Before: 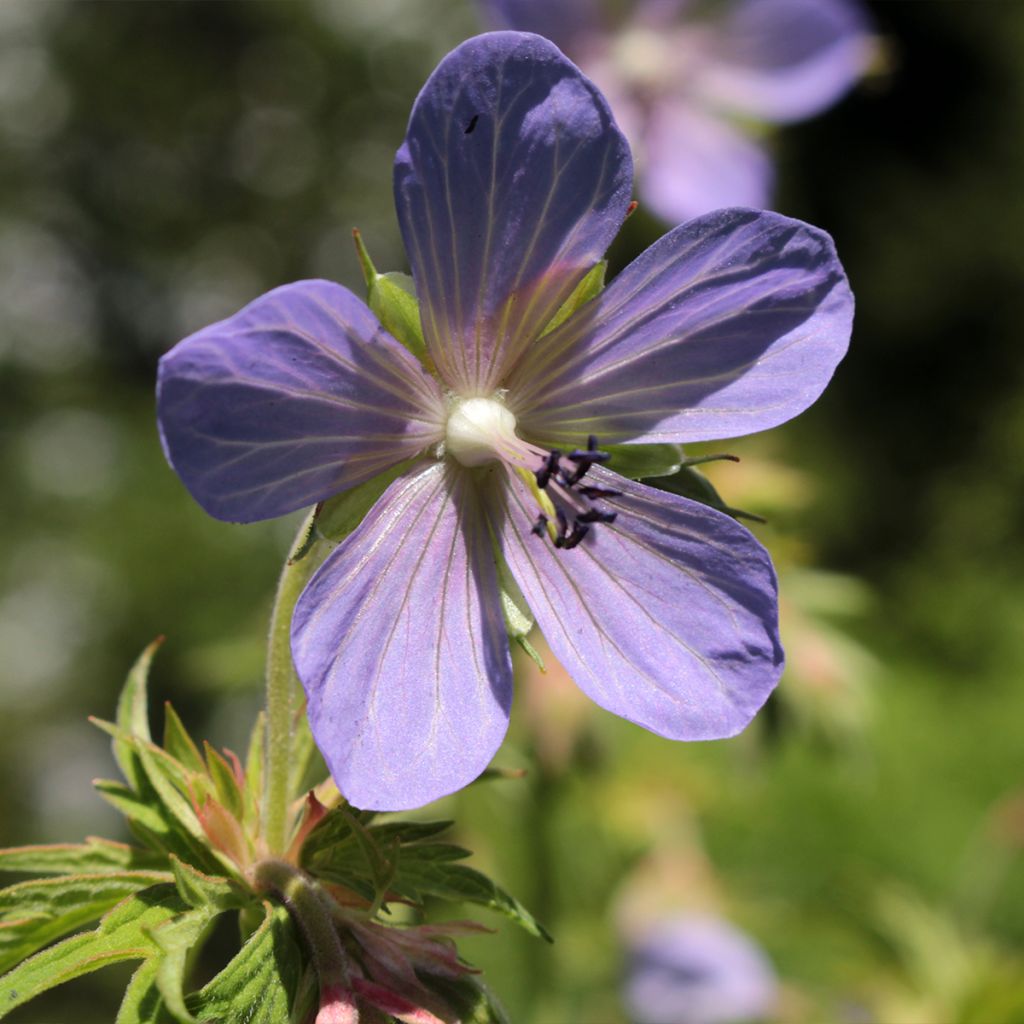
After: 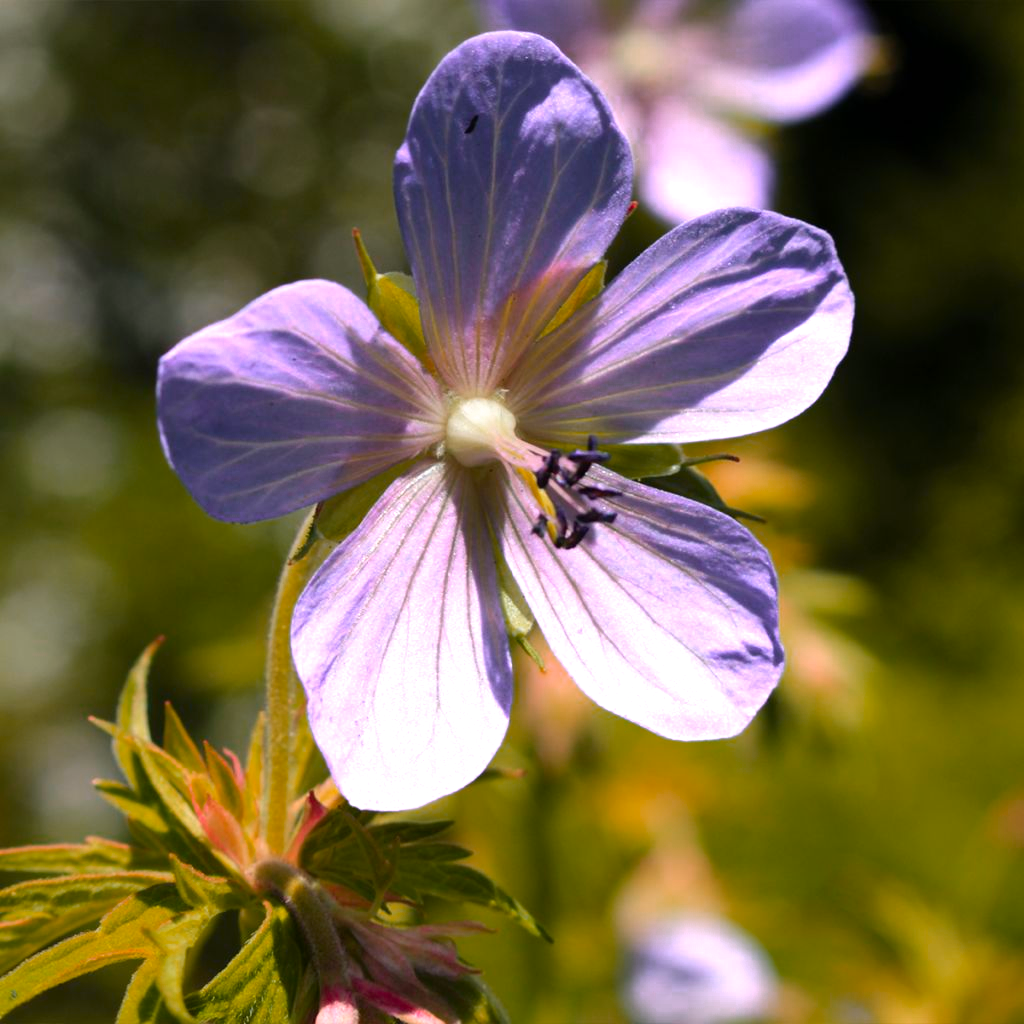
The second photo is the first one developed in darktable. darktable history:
white balance: red 1.009, blue 0.985
color zones: curves: ch0 [(0.473, 0.374) (0.742, 0.784)]; ch1 [(0.354, 0.737) (0.742, 0.705)]; ch2 [(0.318, 0.421) (0.758, 0.532)]
